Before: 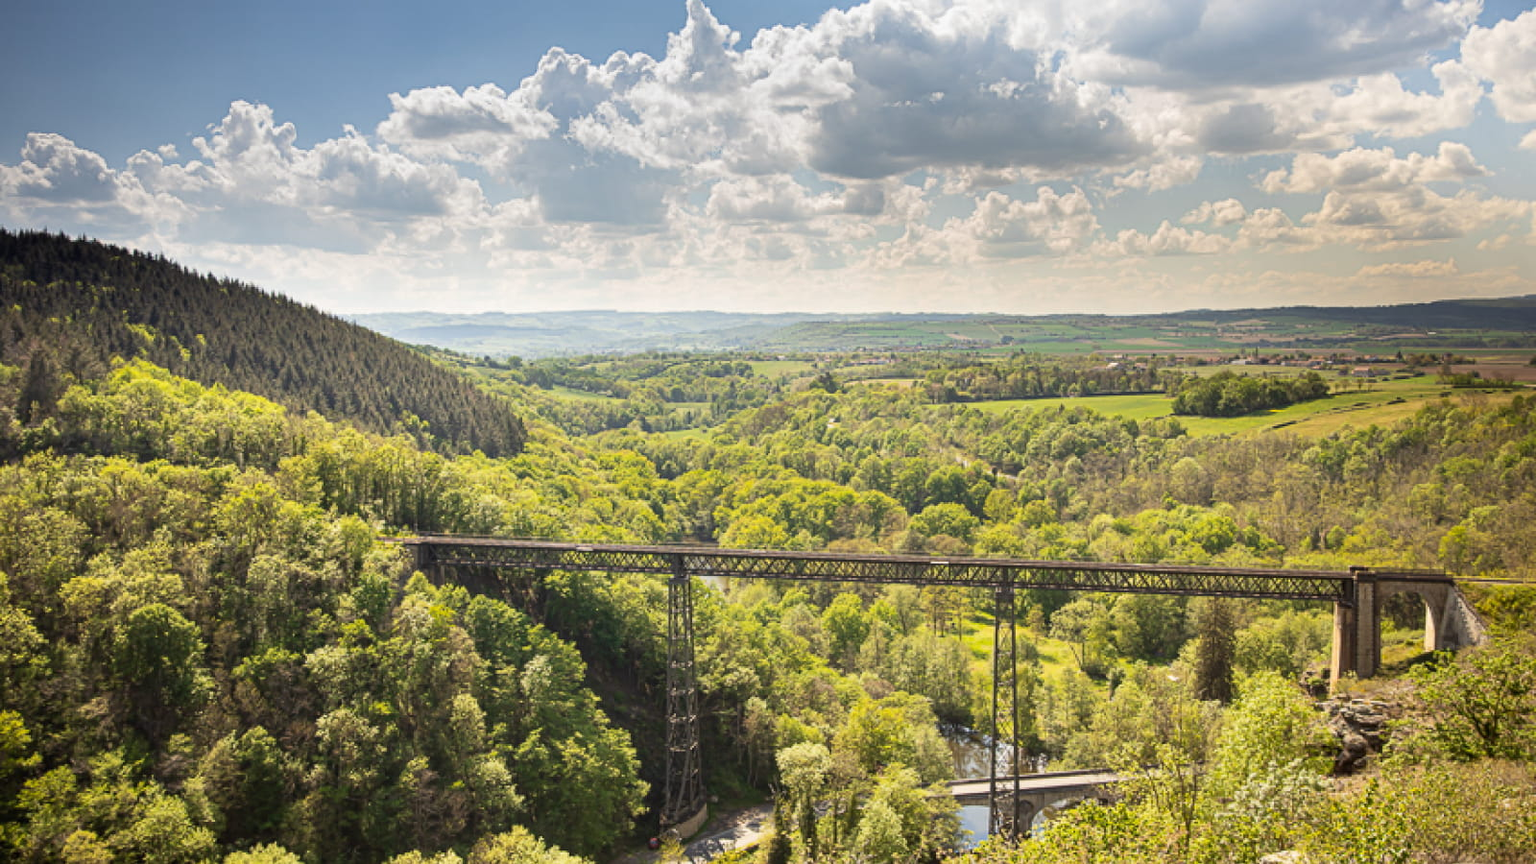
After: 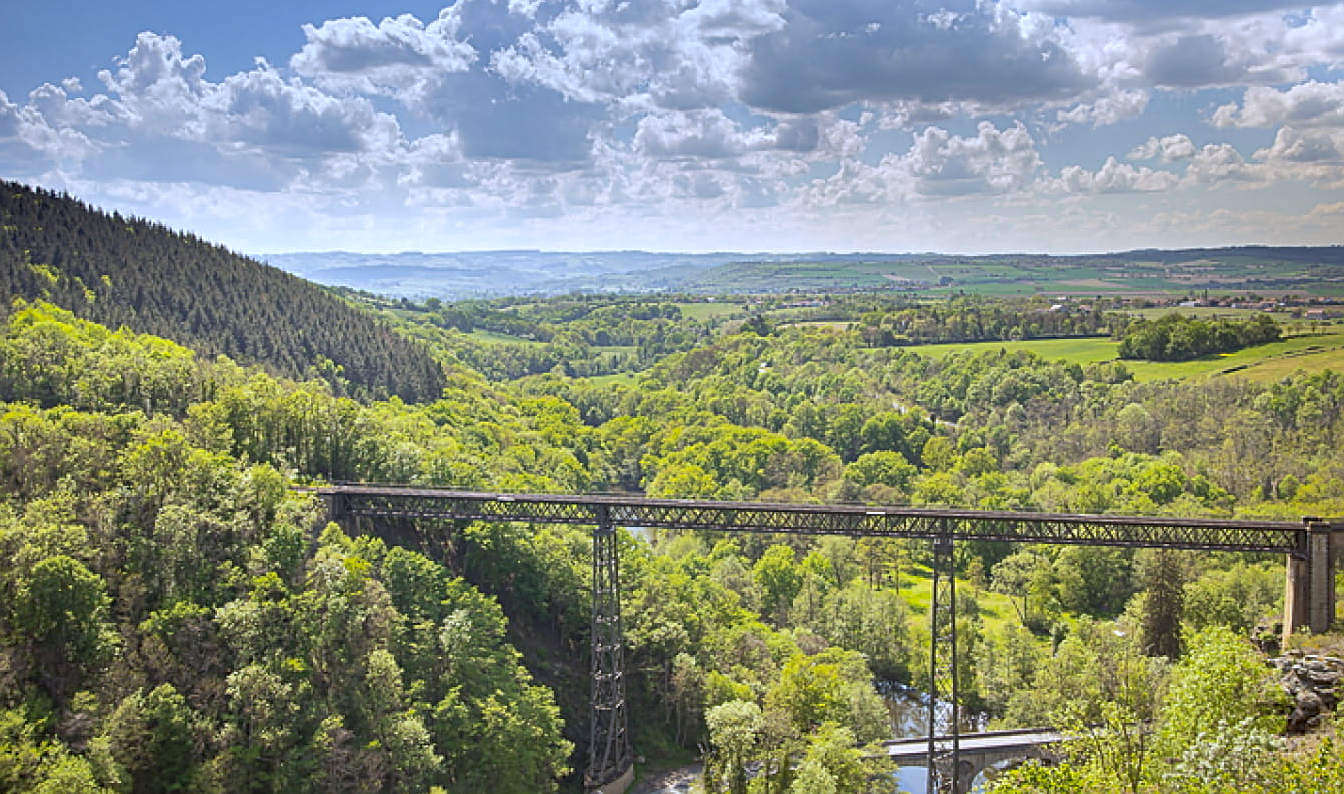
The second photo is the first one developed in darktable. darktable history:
sharpen: on, module defaults
crop: left 6.446%, top 8.188%, right 9.538%, bottom 3.548%
white balance: red 0.948, green 1.02, blue 1.176
shadows and highlights: on, module defaults
